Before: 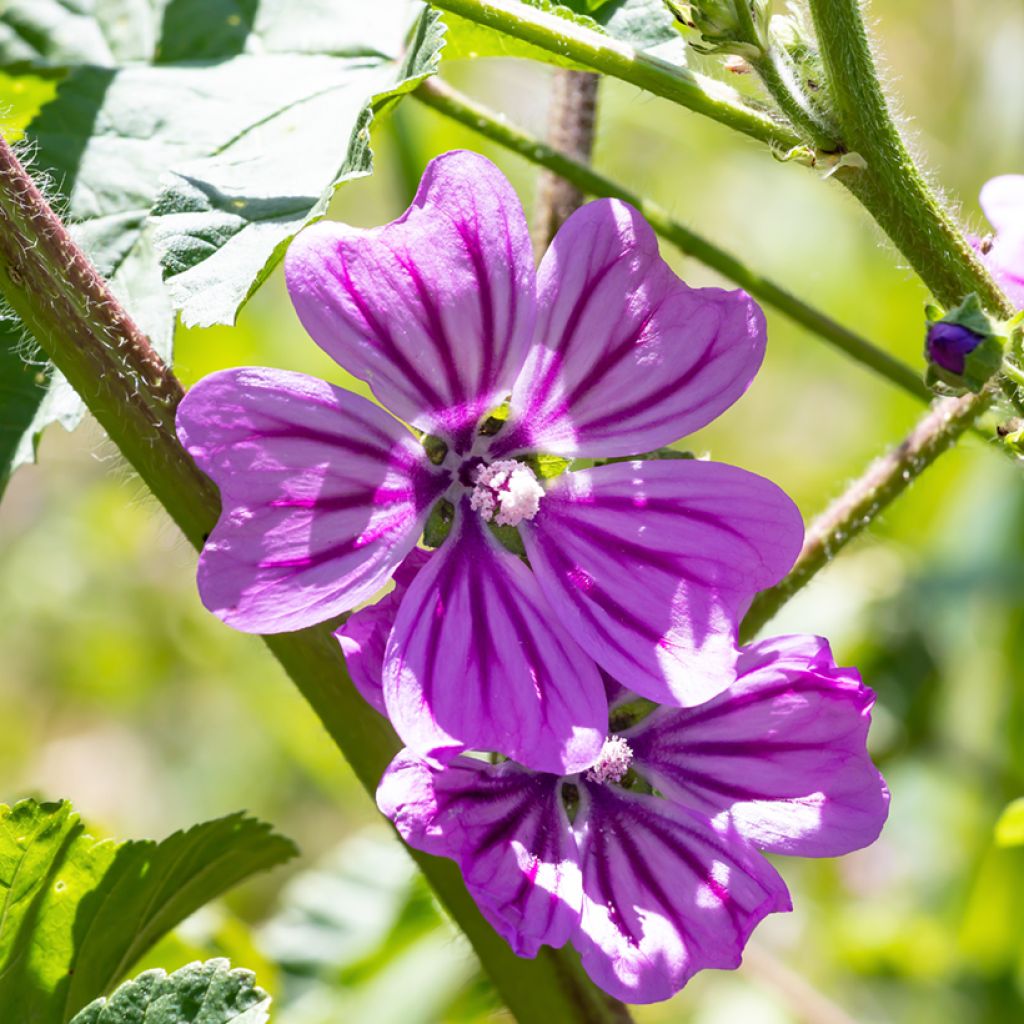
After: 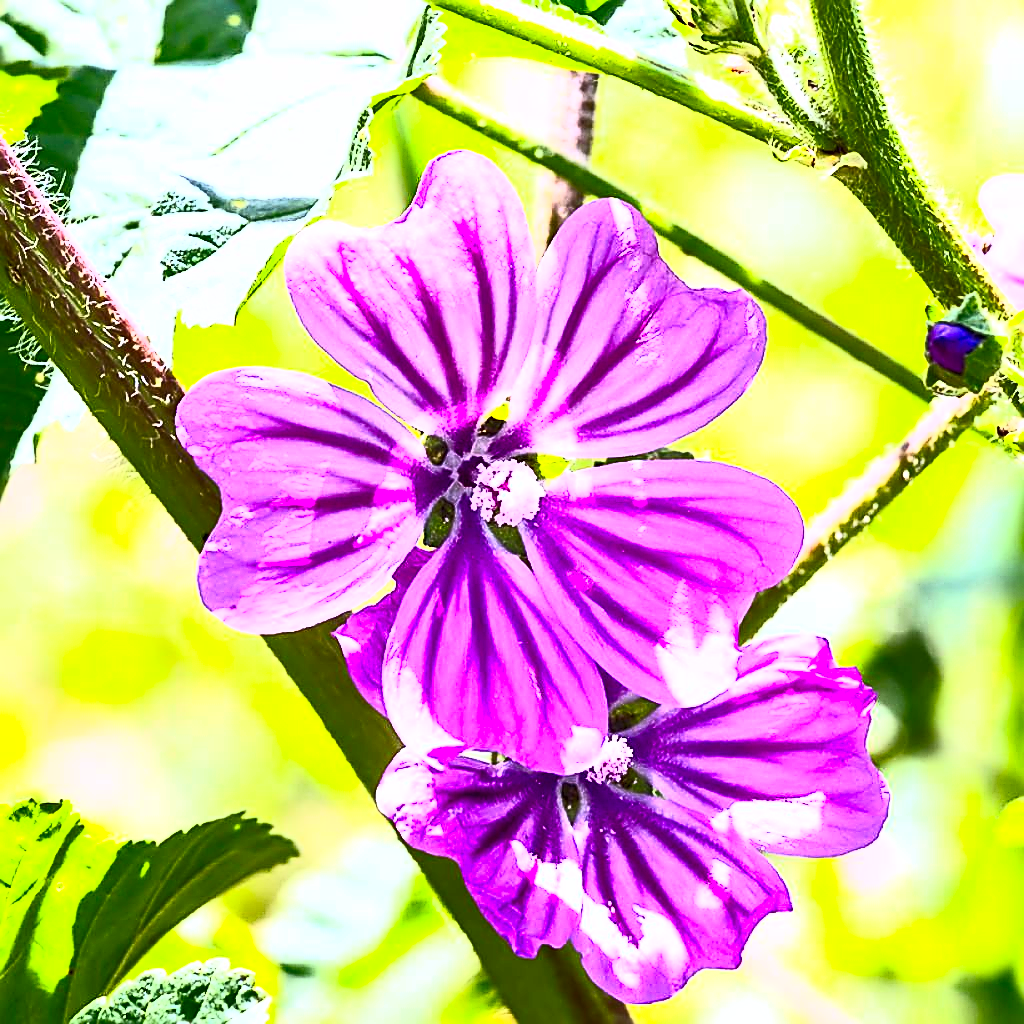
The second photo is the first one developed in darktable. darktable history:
contrast brightness saturation: contrast 0.83, brightness 0.59, saturation 0.59
white balance: red 1.004, blue 1.096
sharpen: radius 1.685, amount 1.294
tone equalizer: -8 EV -0.417 EV, -7 EV -0.389 EV, -6 EV -0.333 EV, -5 EV -0.222 EV, -3 EV 0.222 EV, -2 EV 0.333 EV, -1 EV 0.389 EV, +0 EV 0.417 EV, edges refinement/feathering 500, mask exposure compensation -1.57 EV, preserve details no
